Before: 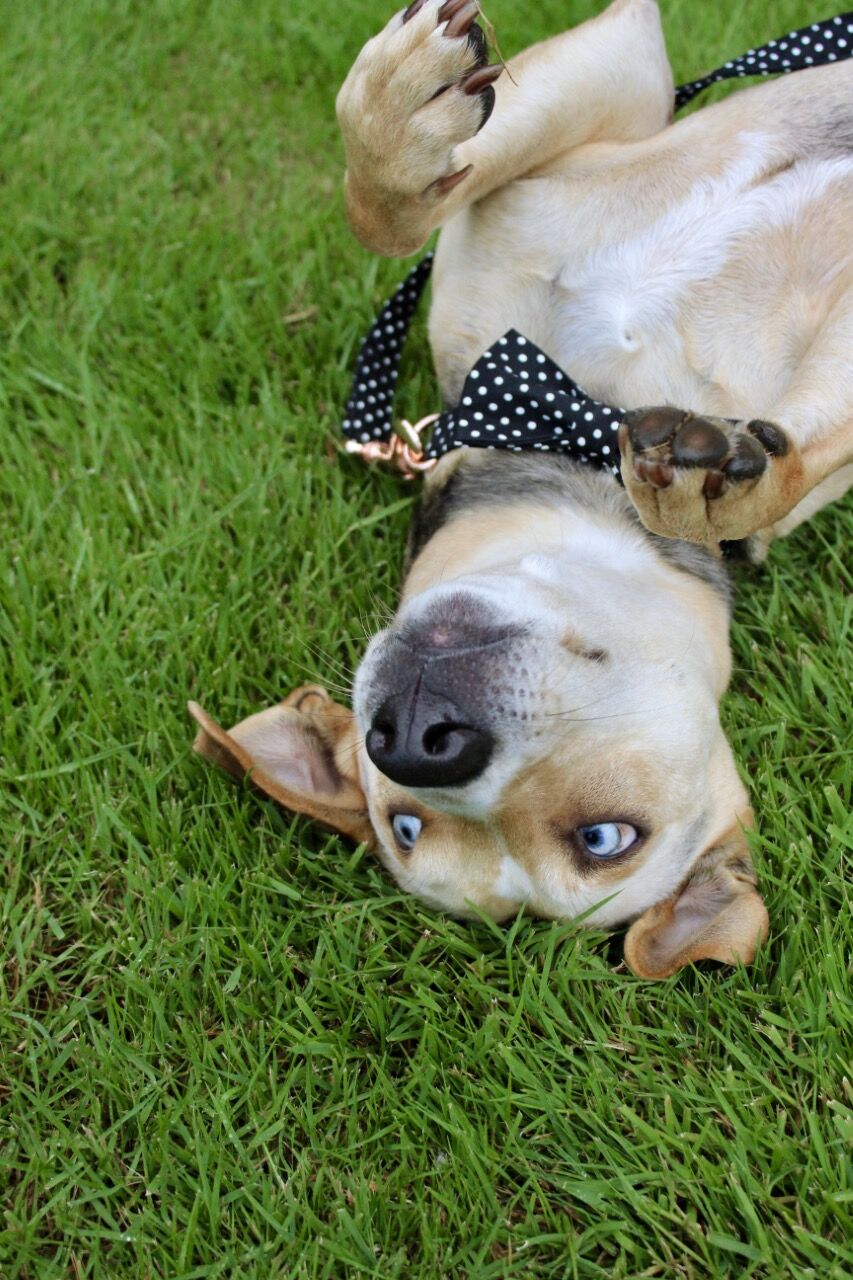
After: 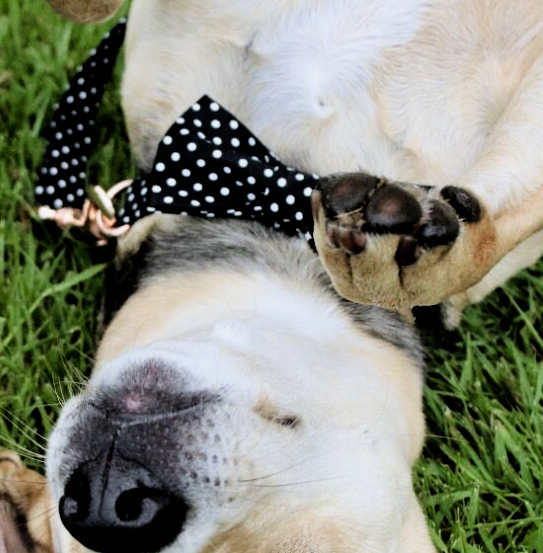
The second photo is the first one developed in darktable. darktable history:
filmic rgb: black relative exposure -4 EV, white relative exposure 3 EV, hardness 3.02, contrast 1.5
crop: left 36.005%, top 18.293%, right 0.31%, bottom 38.444%
